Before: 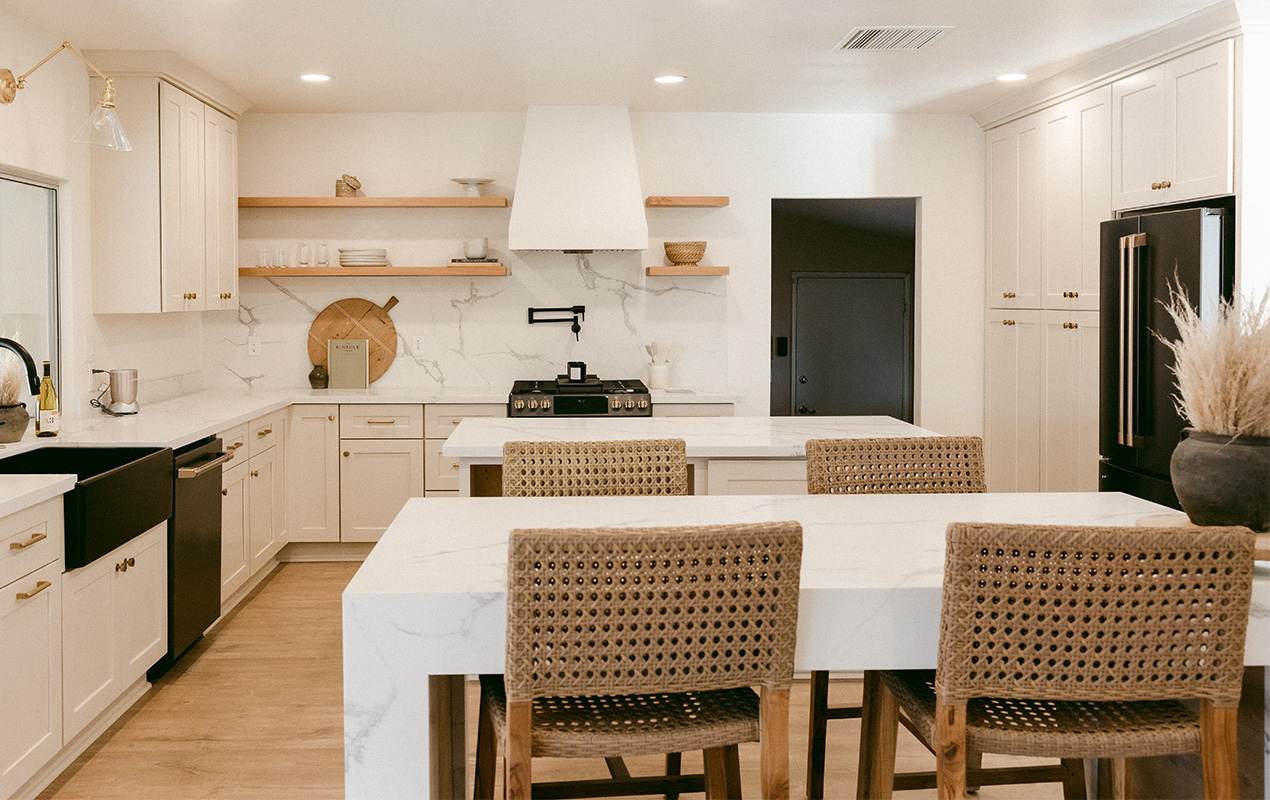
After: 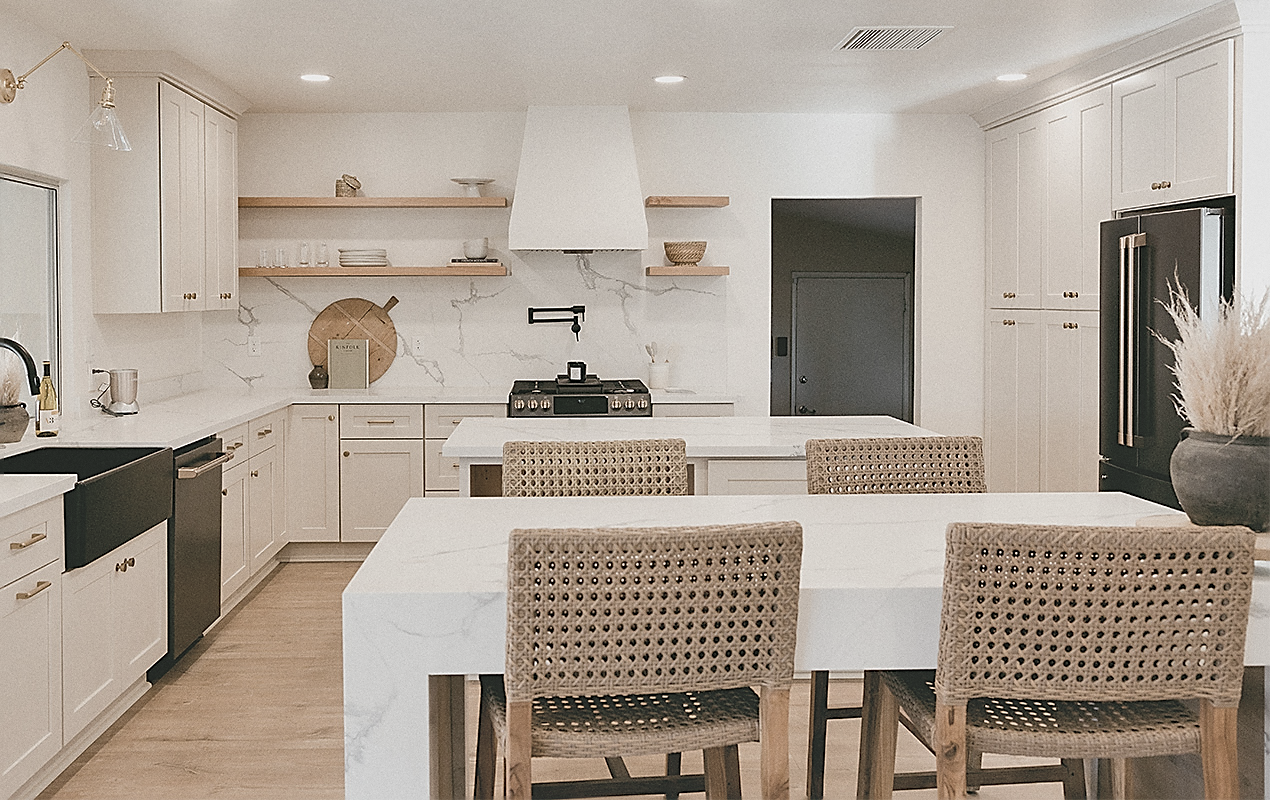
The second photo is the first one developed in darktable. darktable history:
grain: coarseness 0.09 ISO, strength 16.61%
contrast brightness saturation: brightness 0.18, saturation -0.5
lowpass: radius 0.1, contrast 0.85, saturation 1.1, unbound 0
shadows and highlights: soften with gaussian
sharpen: radius 1.4, amount 1.25, threshold 0.7
